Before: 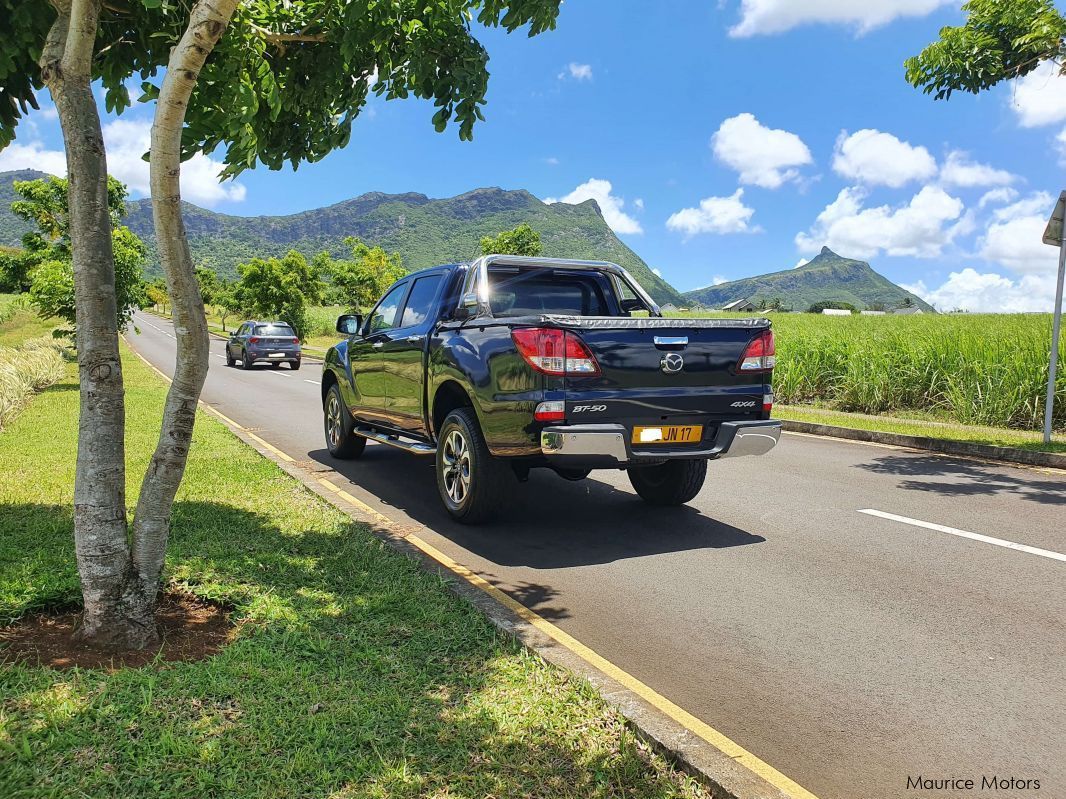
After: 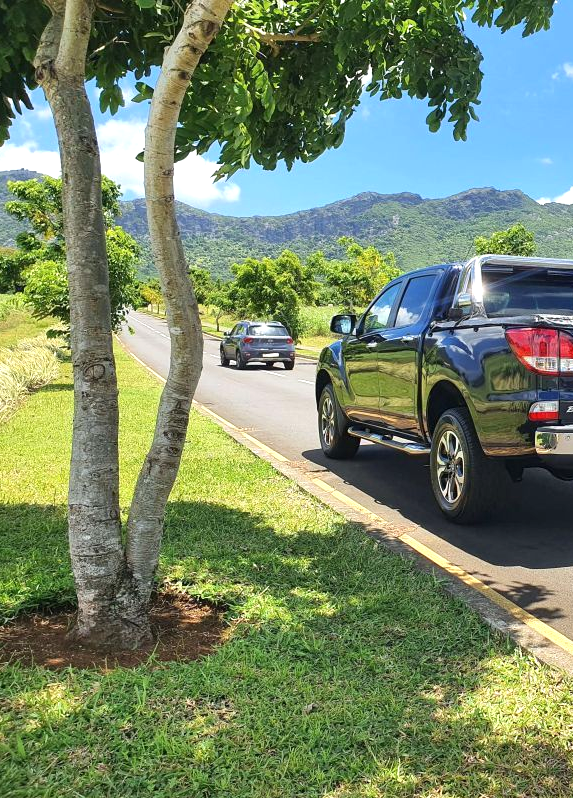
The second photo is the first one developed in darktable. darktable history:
crop: left 0.587%, right 45.588%, bottom 0.086%
exposure: exposure 0.485 EV, compensate highlight preservation false
